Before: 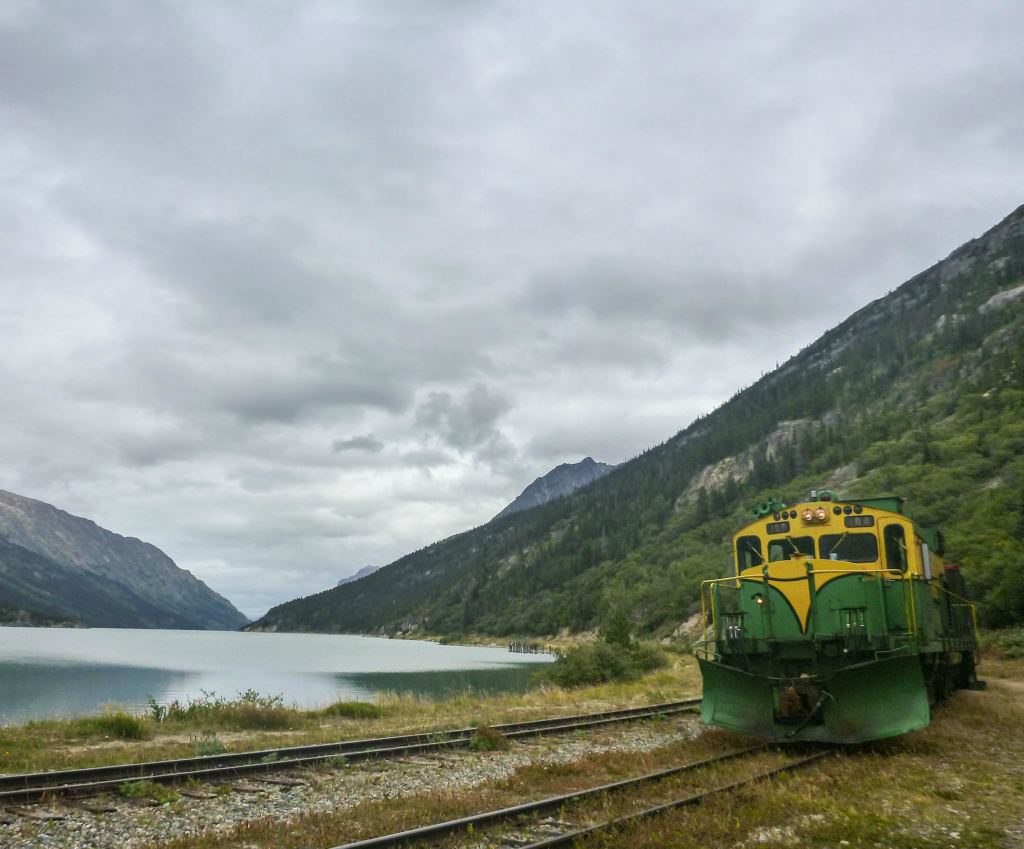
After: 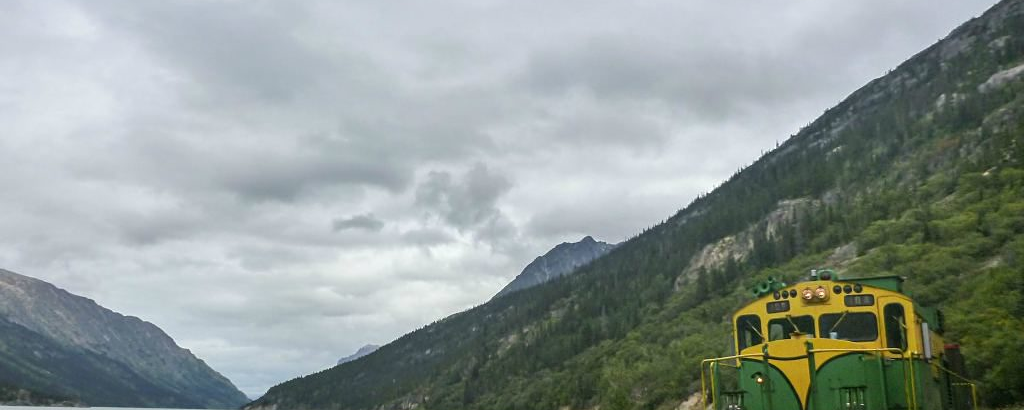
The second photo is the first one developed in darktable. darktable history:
crop and rotate: top 26.056%, bottom 25.543%
sharpen: amount 0.2
white balance: emerald 1
